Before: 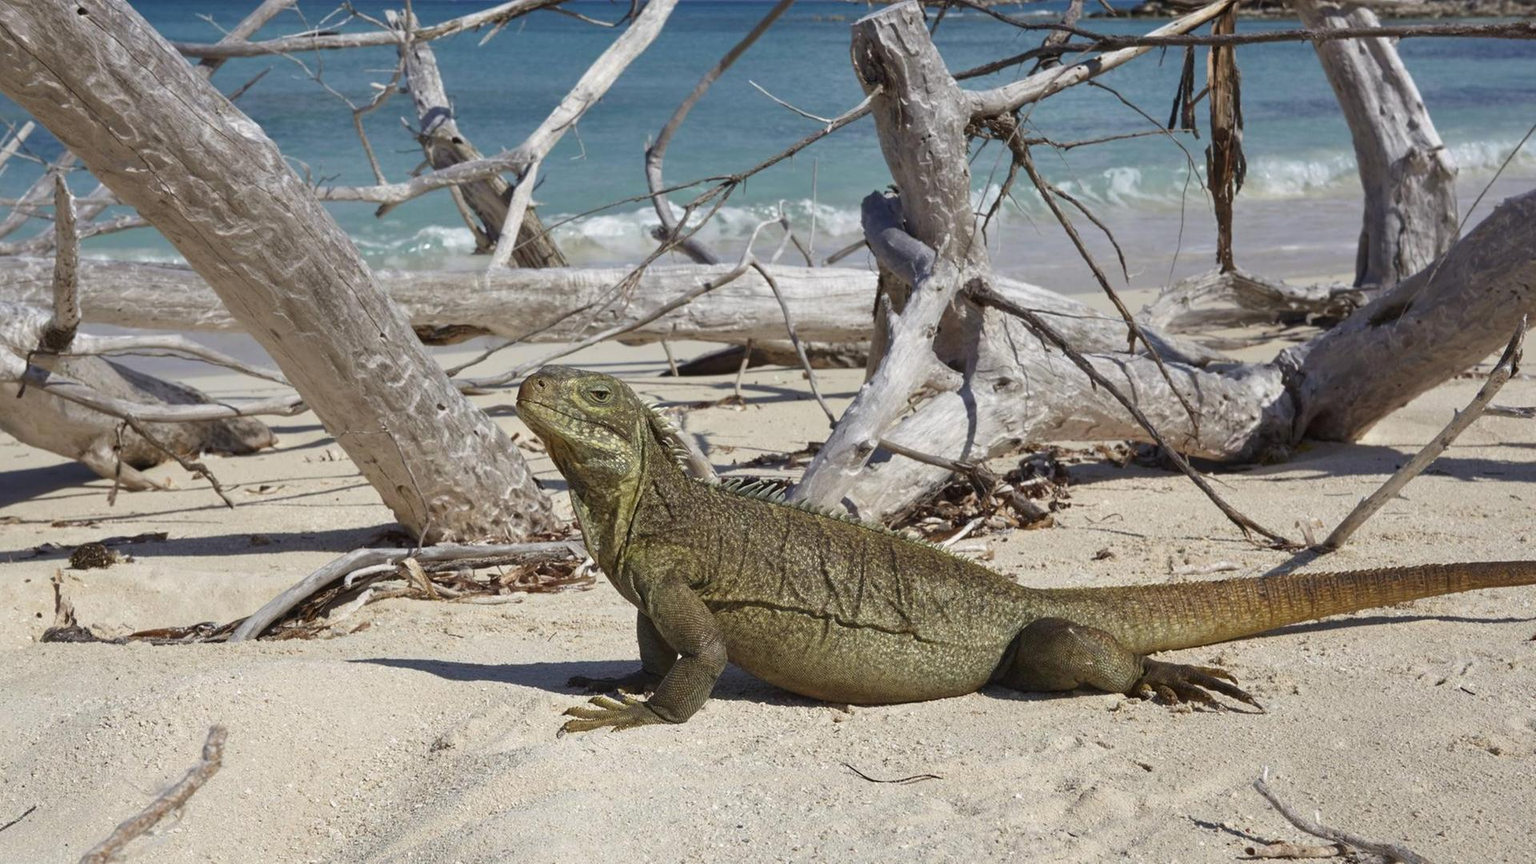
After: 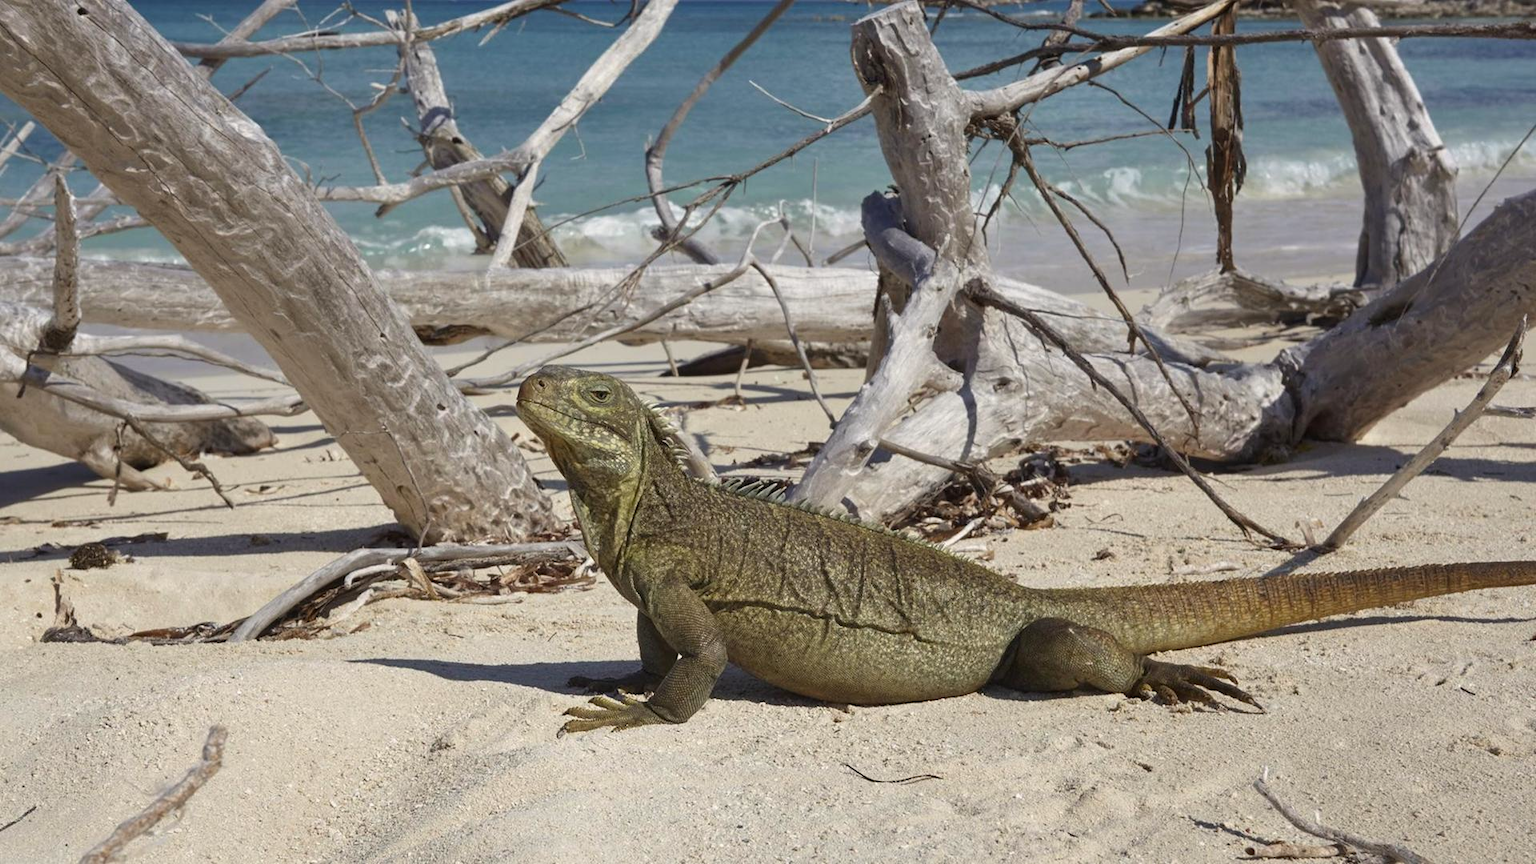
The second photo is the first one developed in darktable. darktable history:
color calibration: gray › normalize channels true, x 0.341, y 0.355, temperature 5138.94 K, gamut compression 0.029
